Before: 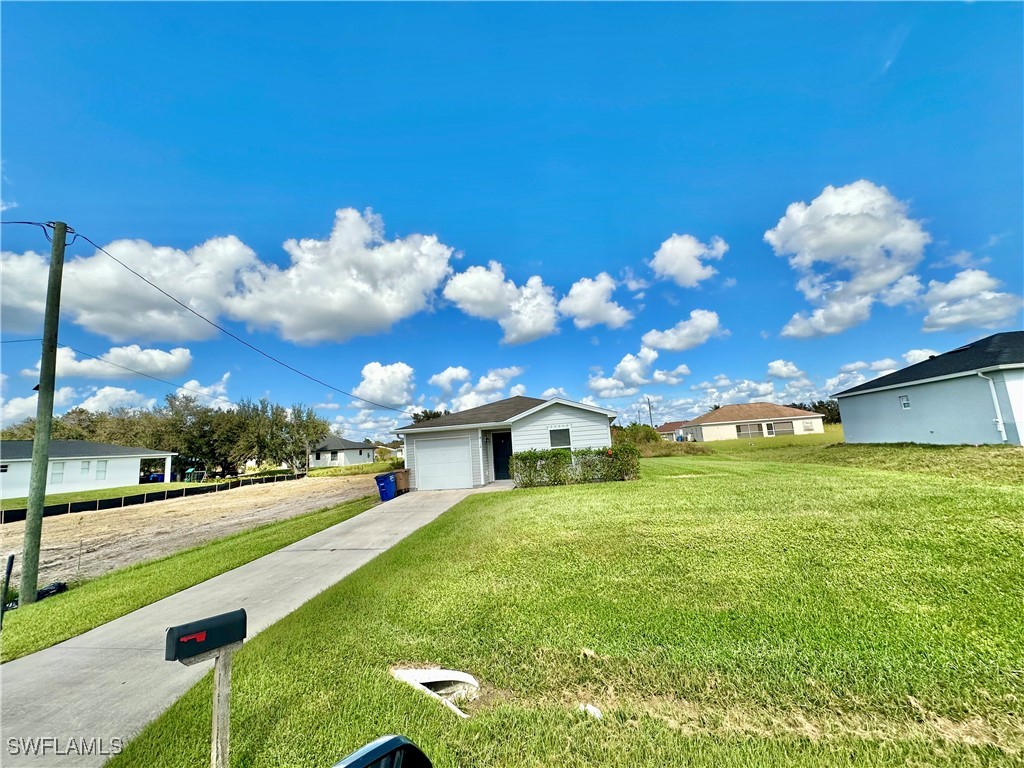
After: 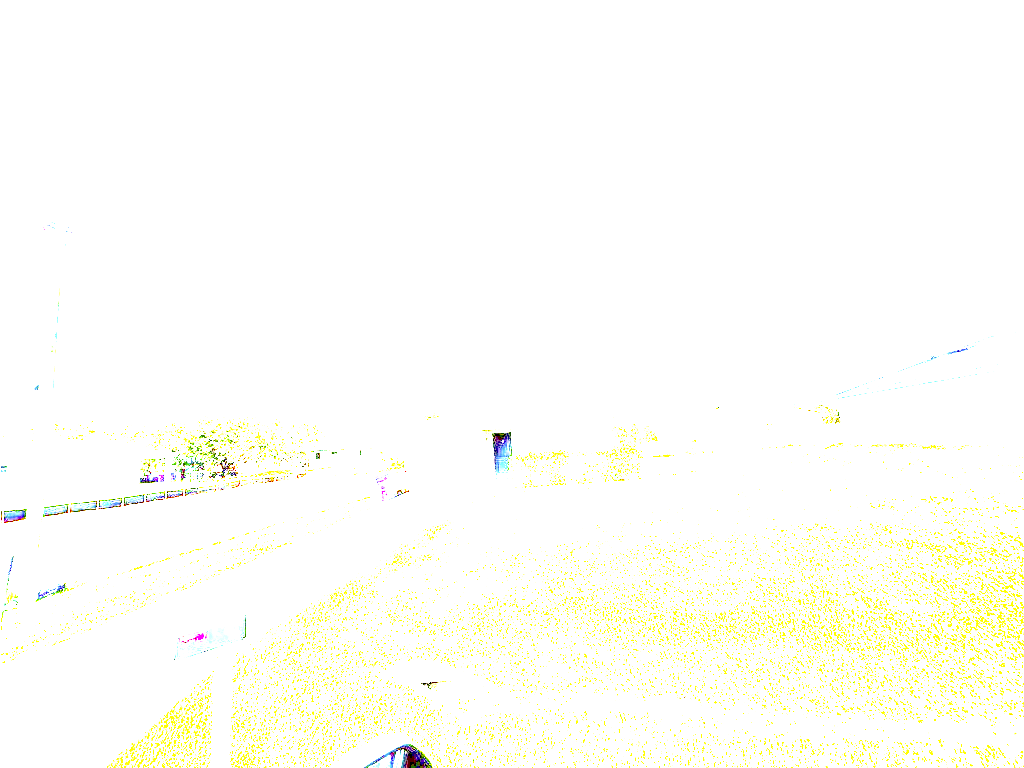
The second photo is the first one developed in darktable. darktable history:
exposure: exposure 7.985 EV, compensate exposure bias true, compensate highlight preservation false
color correction: highlights a* 12.81, highlights b* 5.39
